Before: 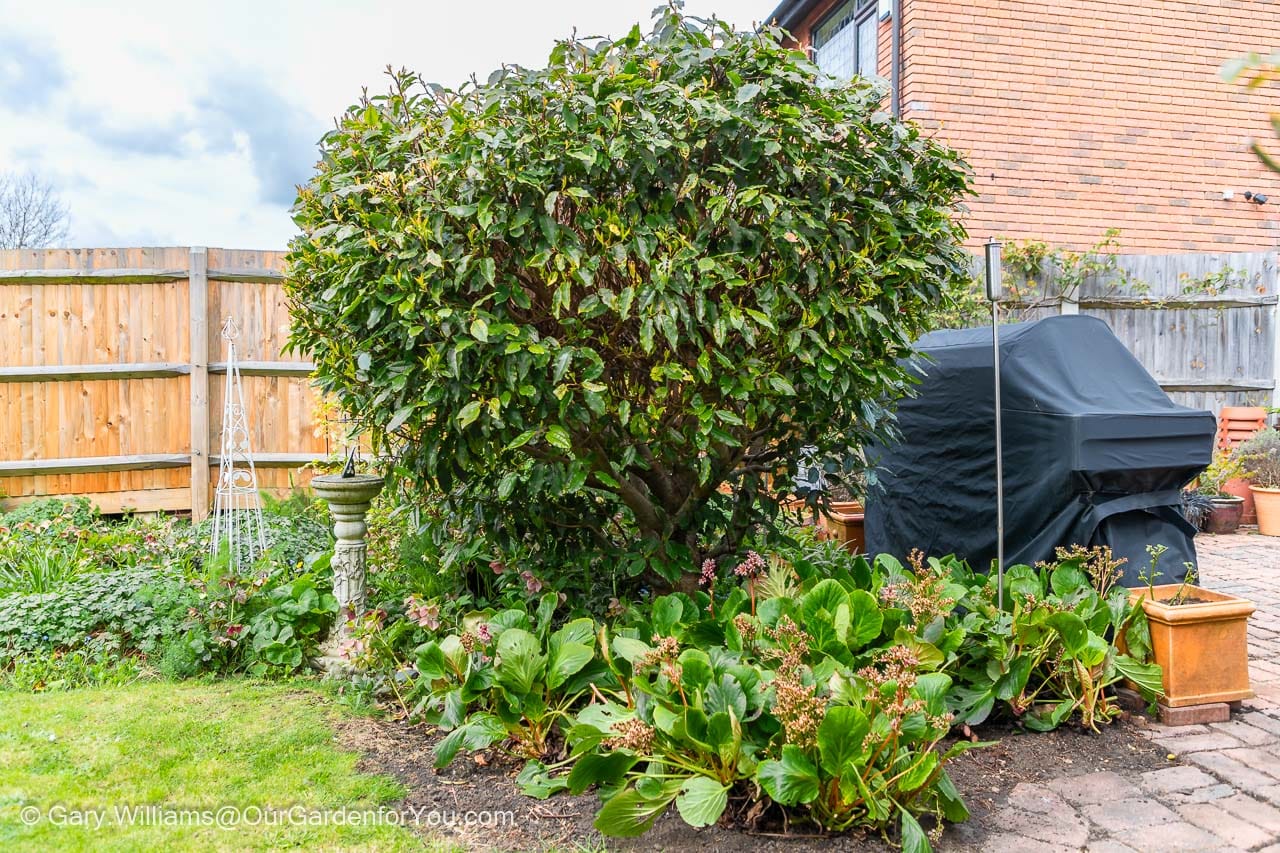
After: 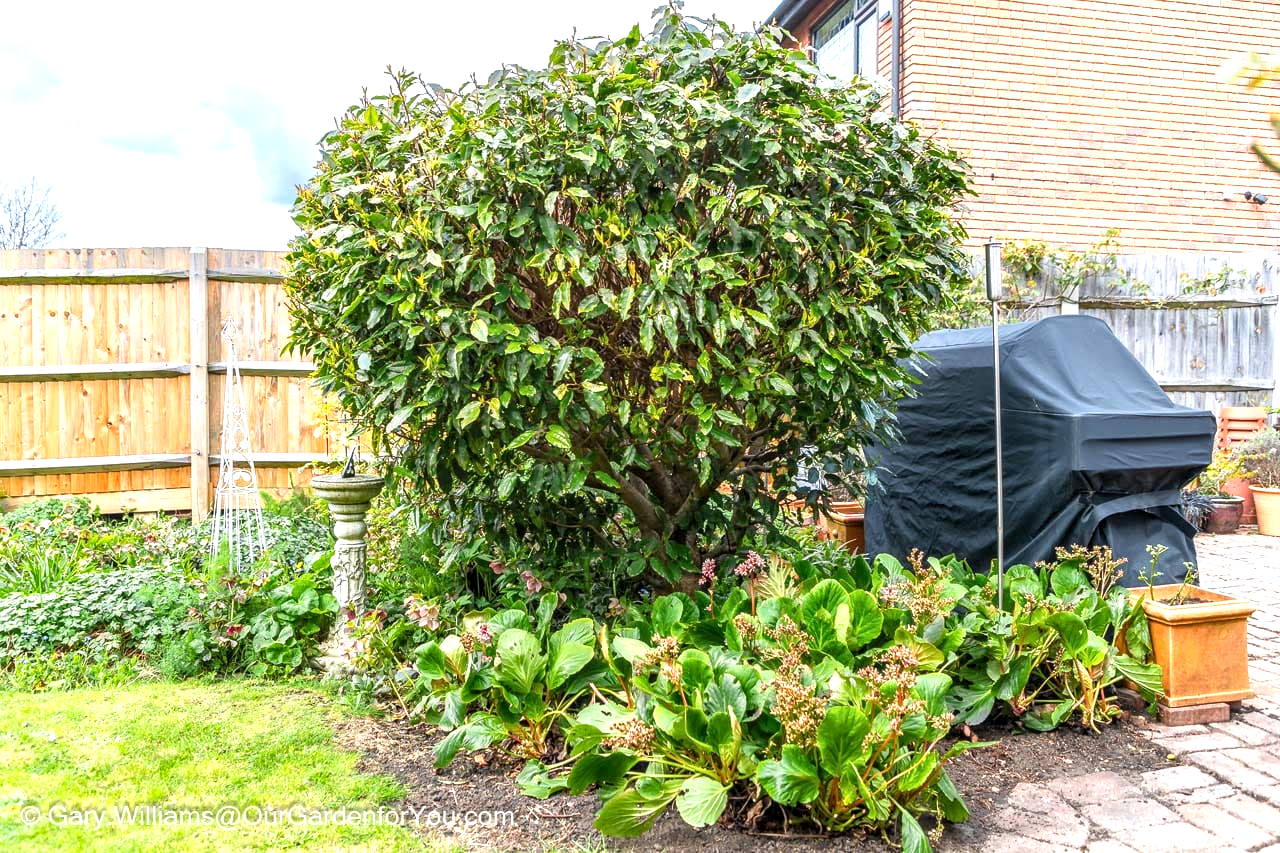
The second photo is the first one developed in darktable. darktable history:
exposure: black level correction 0, exposure 0.6 EV, compensate highlight preservation false
local contrast: detail 130%
